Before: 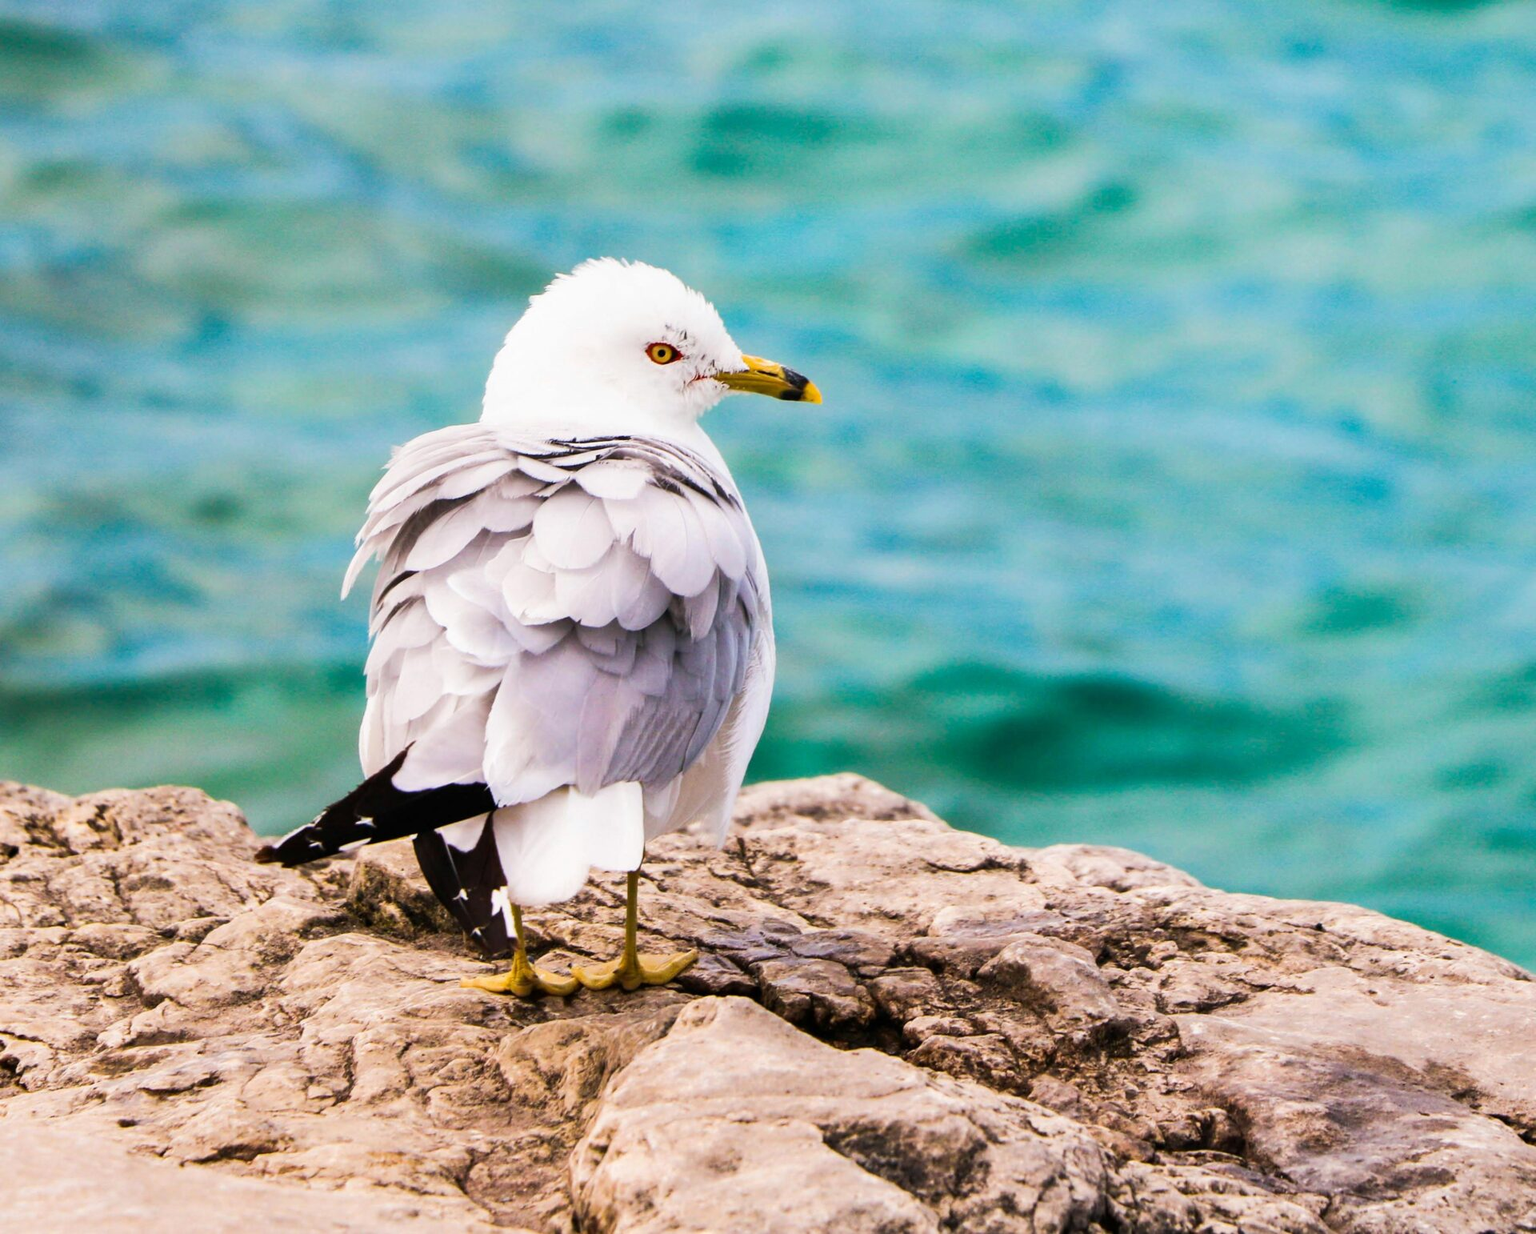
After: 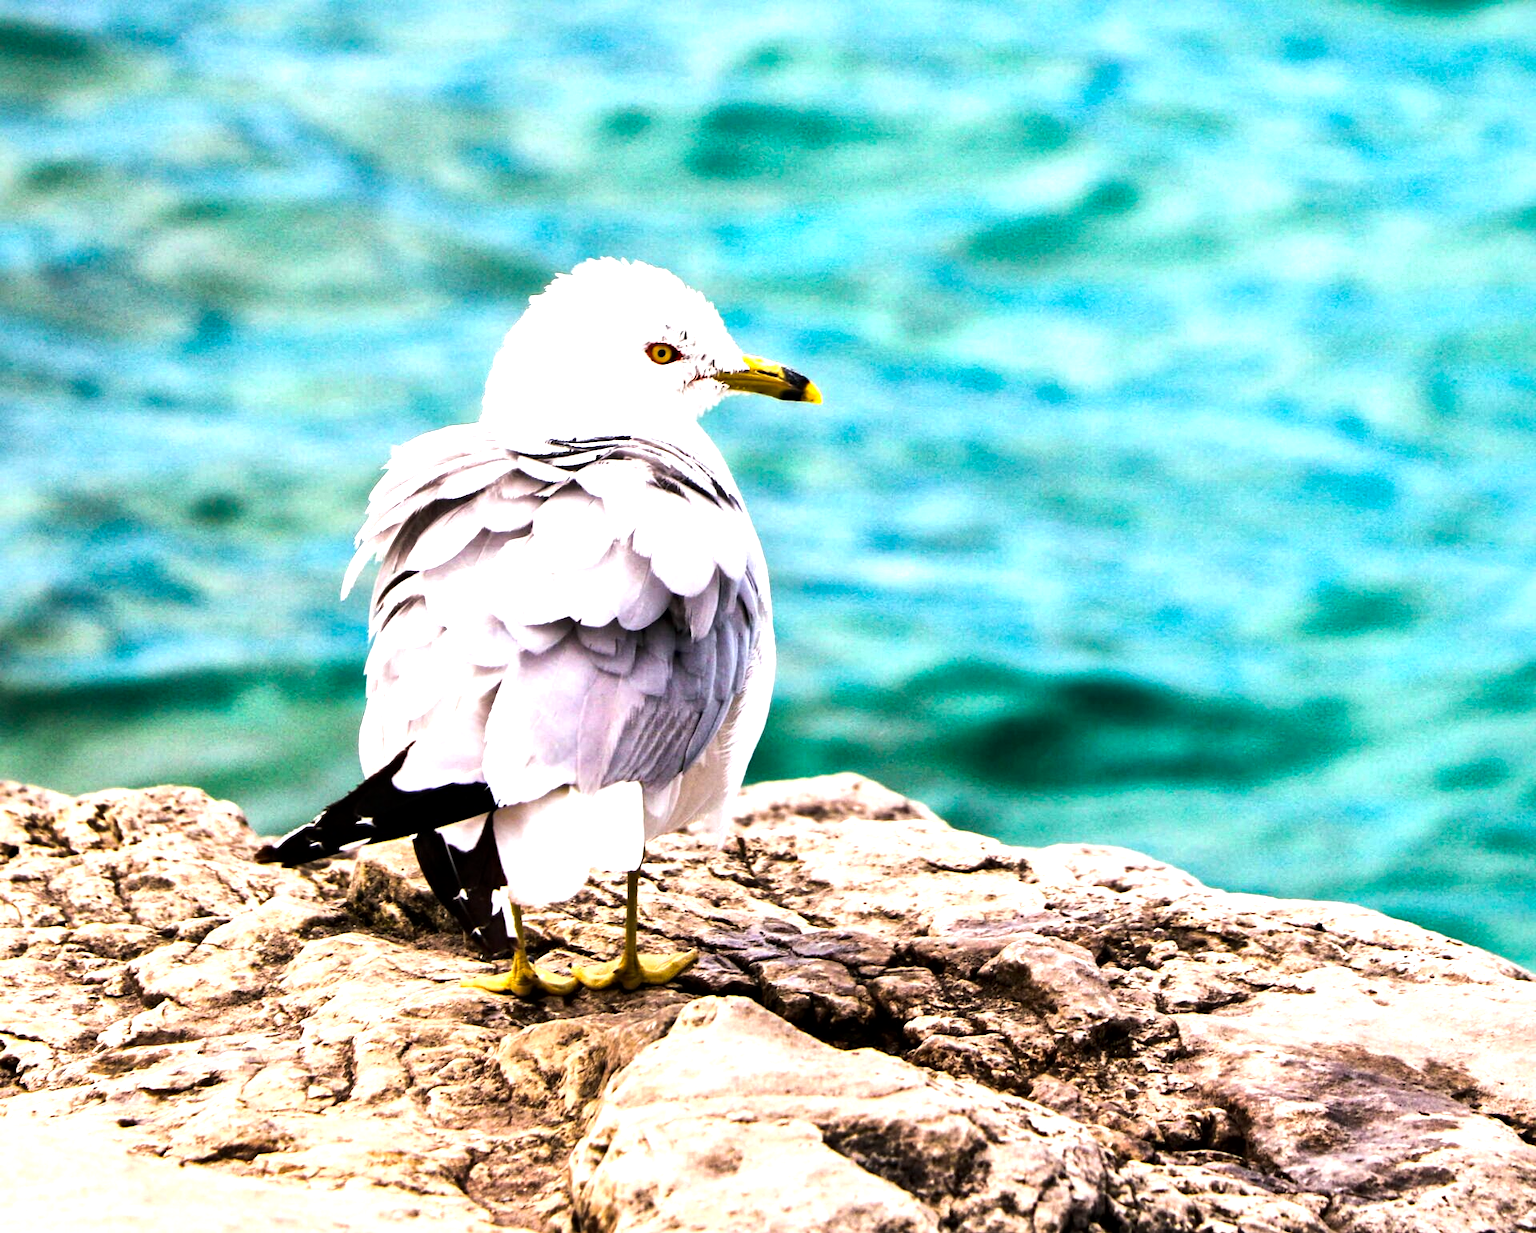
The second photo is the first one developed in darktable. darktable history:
local contrast: mode bilateral grid, contrast 20, coarseness 50, detail 161%, midtone range 0.2
haze removal: compatibility mode true, adaptive false
tone equalizer: -8 EV -1.08 EV, -7 EV -1.01 EV, -6 EV -0.867 EV, -5 EV -0.578 EV, -3 EV 0.578 EV, -2 EV 0.867 EV, -1 EV 1.01 EV, +0 EV 1.08 EV, edges refinement/feathering 500, mask exposure compensation -1.57 EV, preserve details no
